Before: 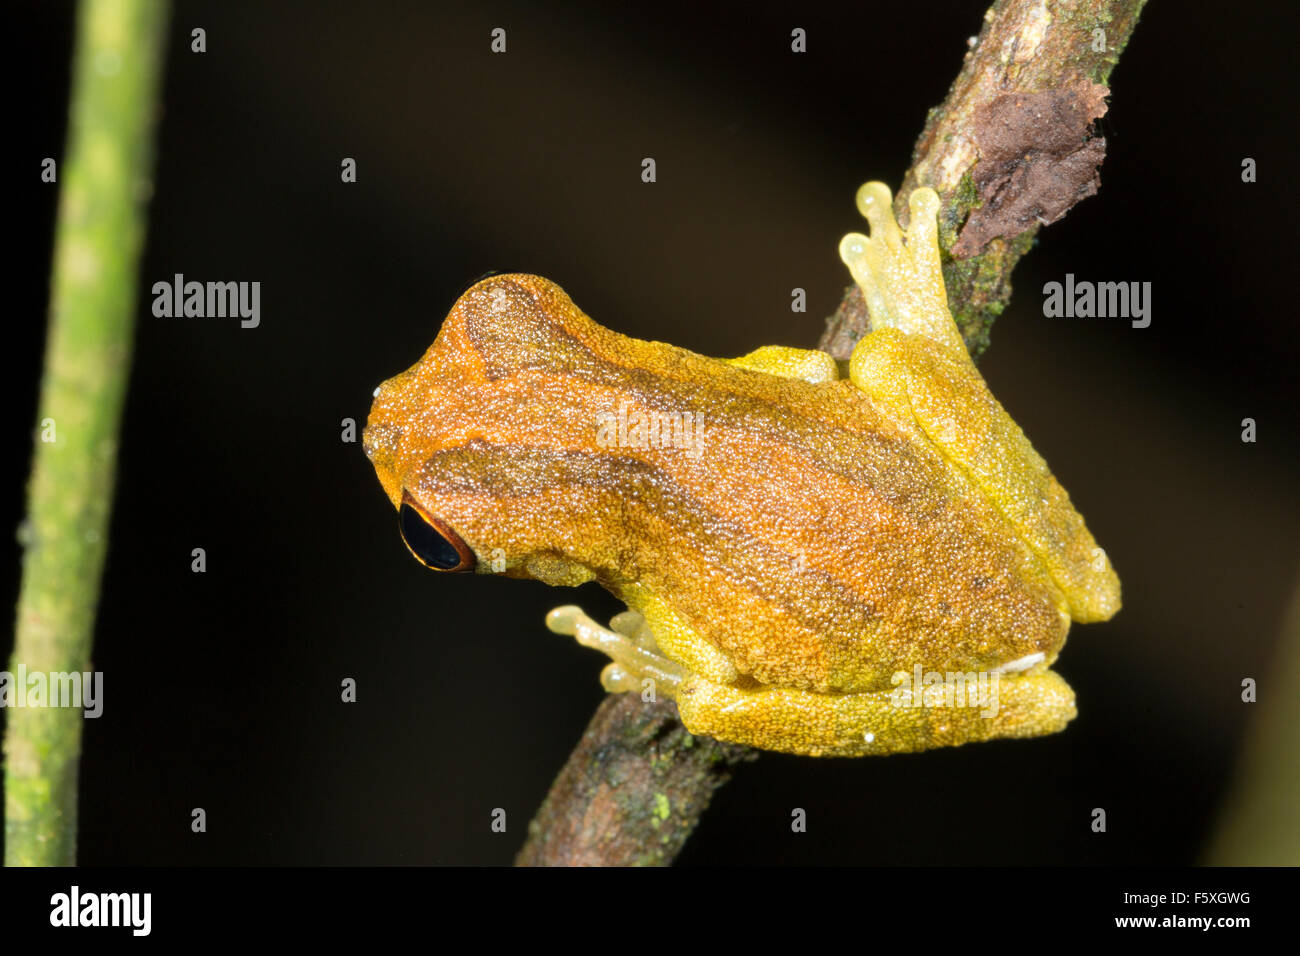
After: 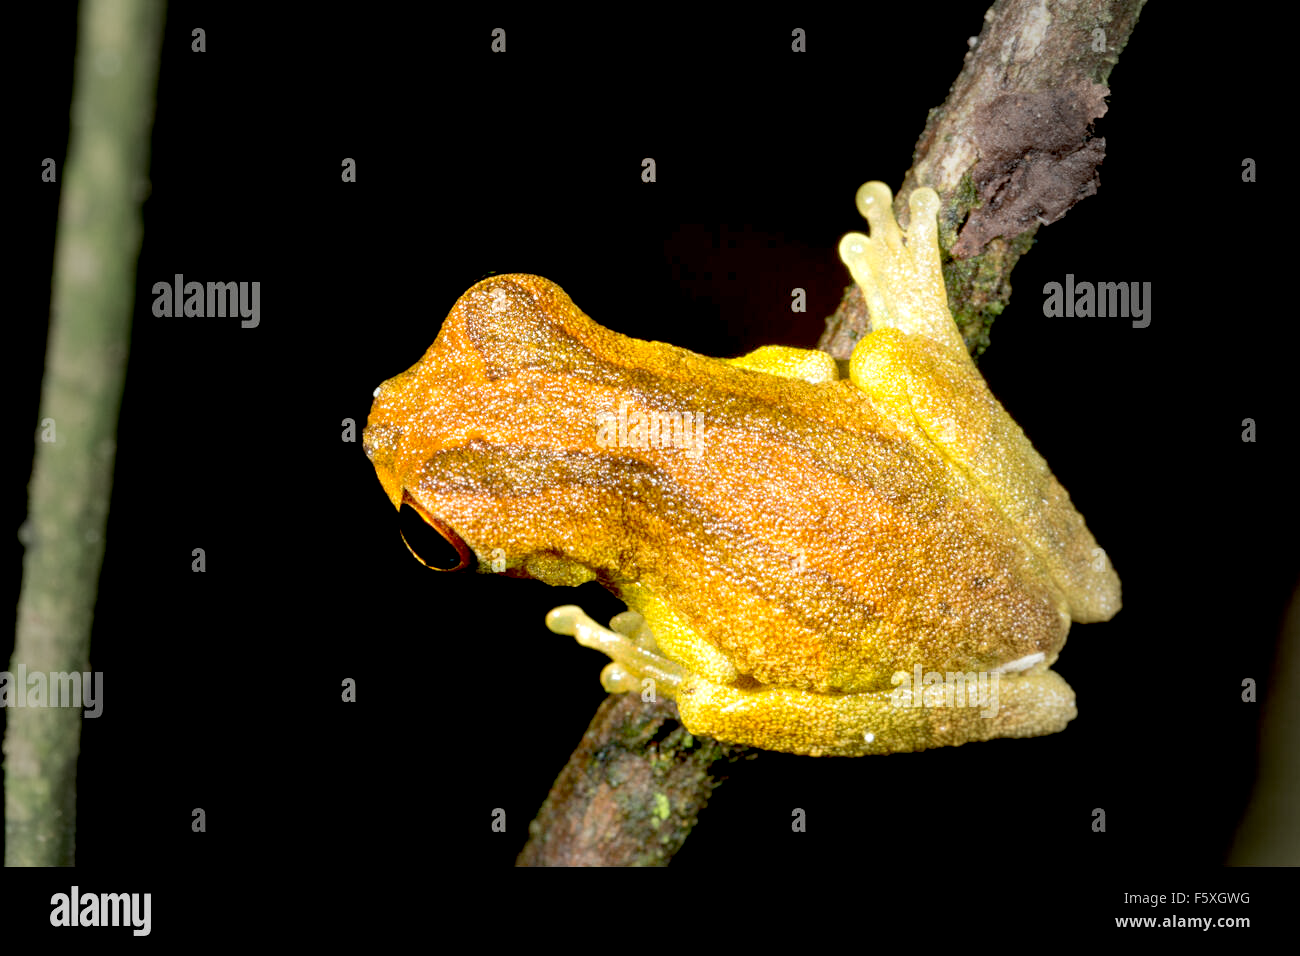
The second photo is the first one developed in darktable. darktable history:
exposure: black level correction 0.032, exposure 0.308 EV, compensate exposure bias true, compensate highlight preservation false
vignetting: fall-off start 40.79%, fall-off radius 41.27%
